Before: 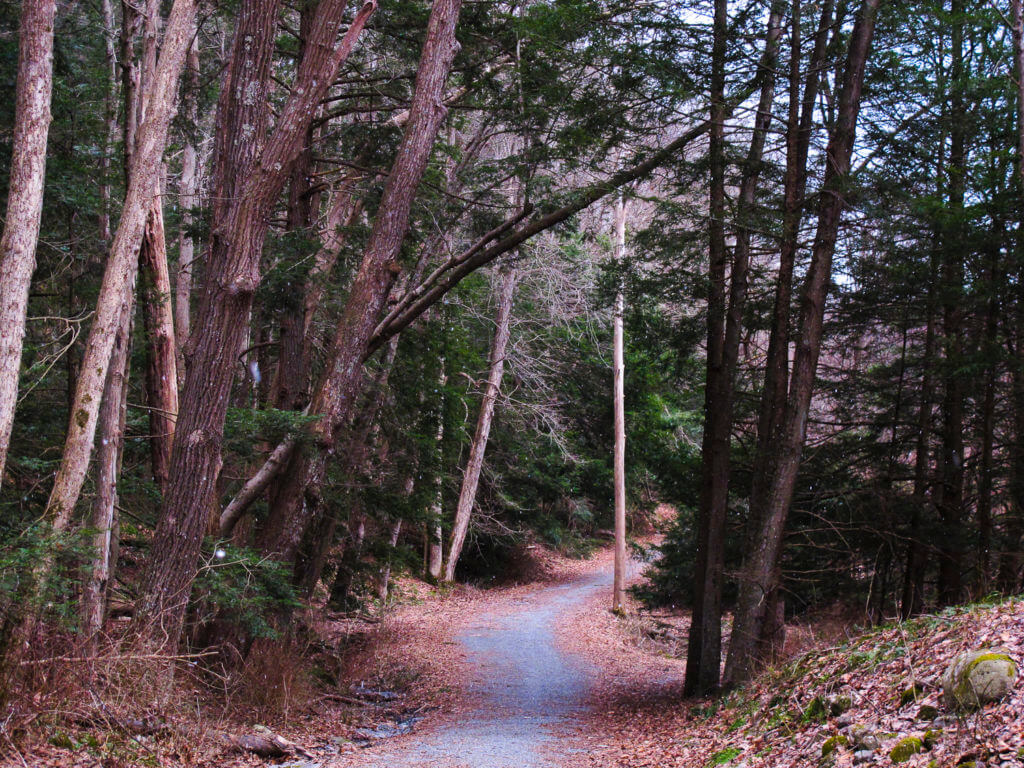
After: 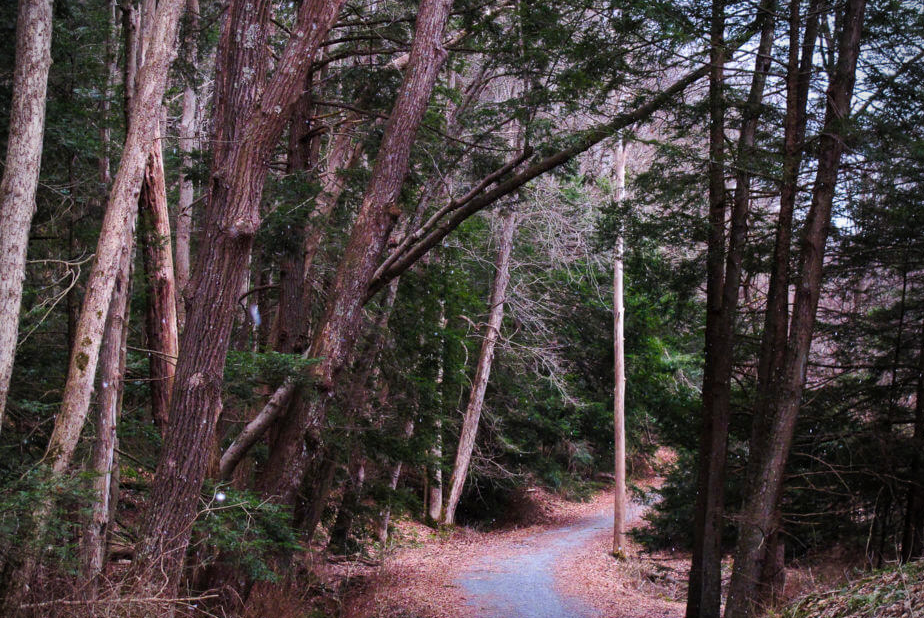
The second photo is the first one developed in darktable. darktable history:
exposure: black level correction 0.001, compensate highlight preservation false
crop: top 7.455%, right 9.754%, bottom 11.973%
vignetting: center (0, 0.005)
